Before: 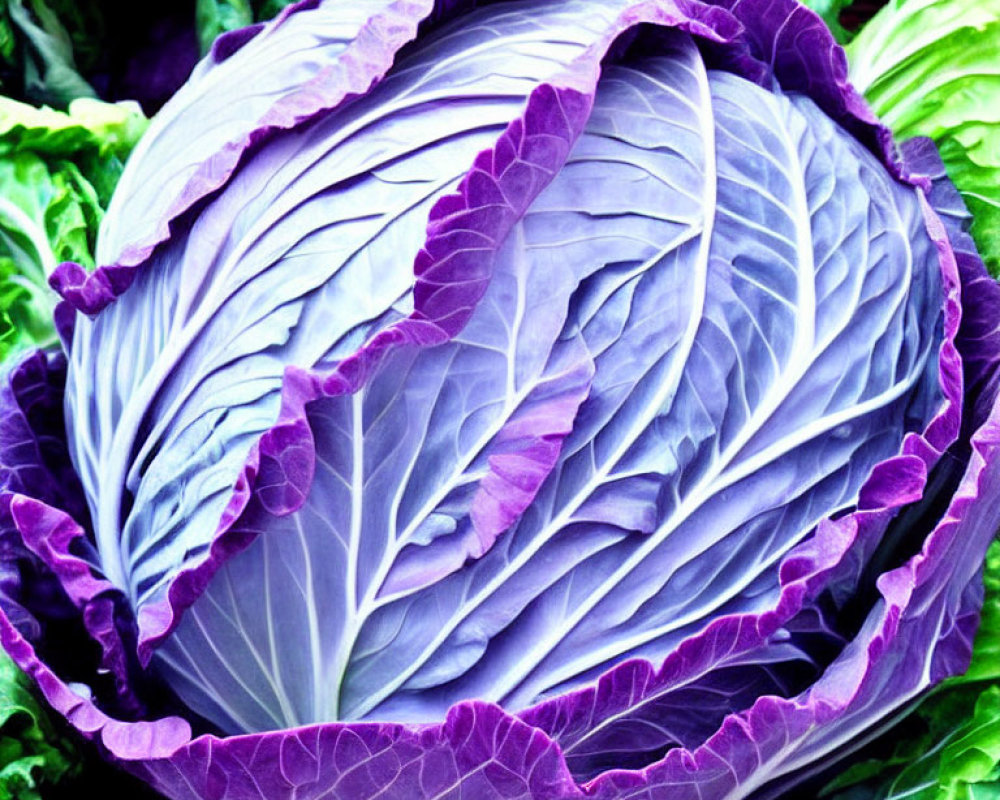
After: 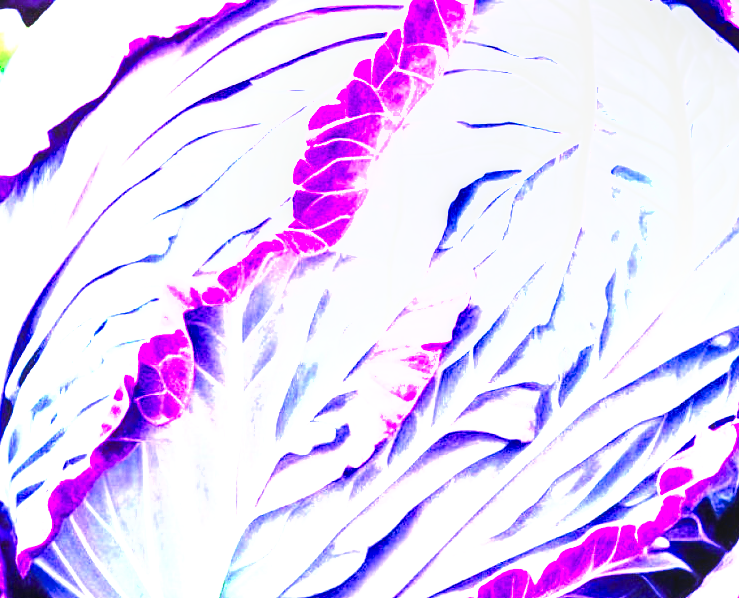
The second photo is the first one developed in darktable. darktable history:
base curve: curves: ch0 [(0, 0) (0.557, 0.834) (1, 1)], preserve colors none
local contrast: on, module defaults
crop and rotate: left 12.105%, top 11.389%, right 13.907%, bottom 13.827%
exposure: exposure 1.272 EV, compensate highlight preservation false
shadows and highlights: radius 266.15, soften with gaussian
levels: levels [0, 0.43, 0.859]
tone equalizer: -7 EV 0.147 EV, -6 EV 0.604 EV, -5 EV 1.14 EV, -4 EV 1.34 EV, -3 EV 1.18 EV, -2 EV 0.6 EV, -1 EV 0.159 EV, edges refinement/feathering 500, mask exposure compensation -1.57 EV, preserve details guided filter
